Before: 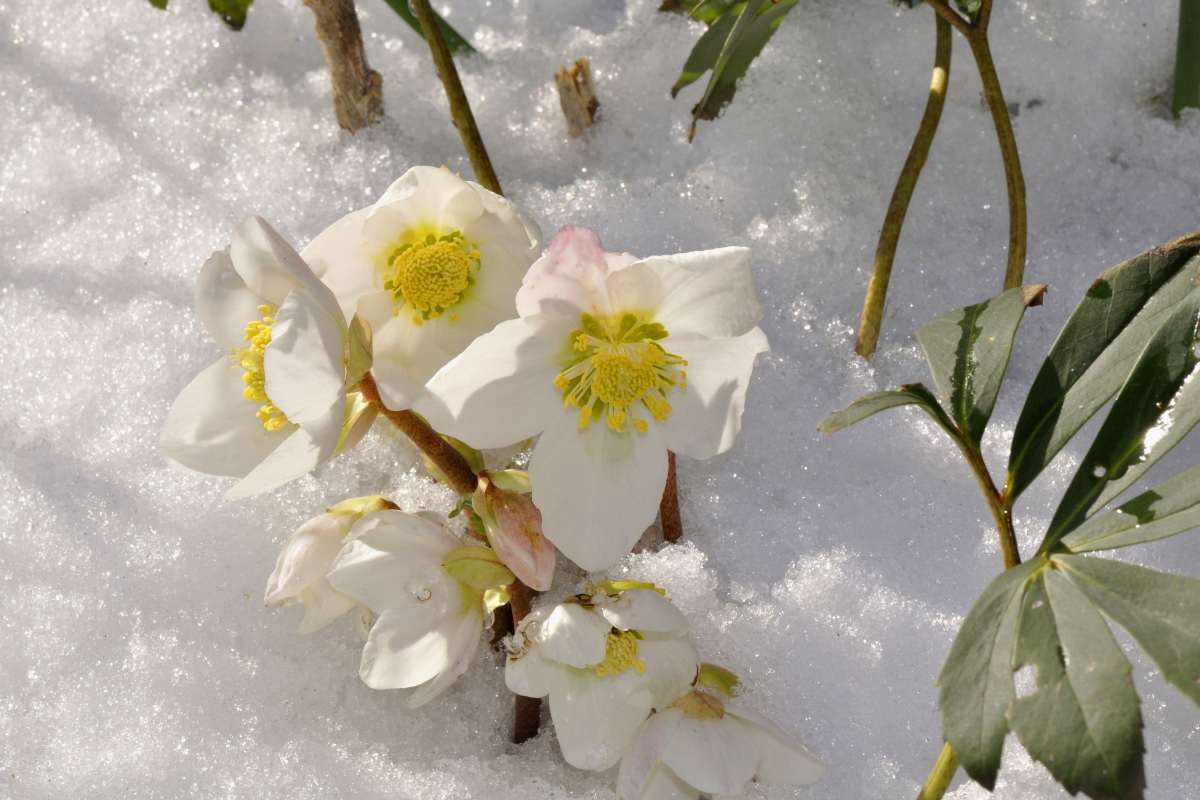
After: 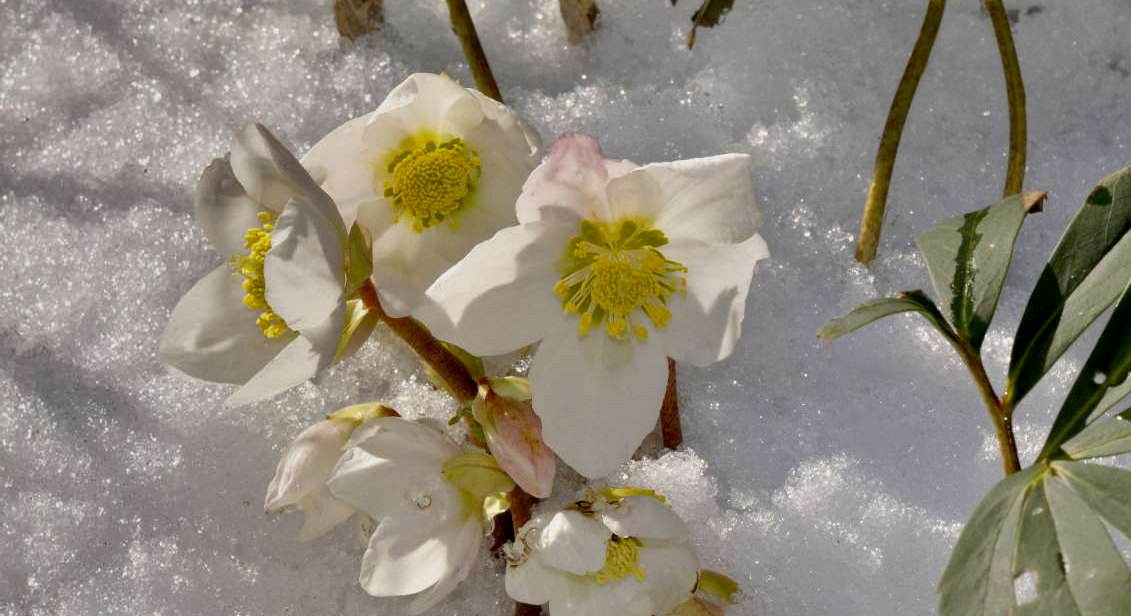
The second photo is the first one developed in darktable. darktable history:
shadows and highlights: radius 108.52, shadows 40.68, highlights -72.88, low approximation 0.01, soften with gaussian
exposure: black level correction 0.009, exposure -0.159 EV, compensate highlight preservation false
crop and rotate: angle 0.03°, top 11.643%, right 5.651%, bottom 11.189%
